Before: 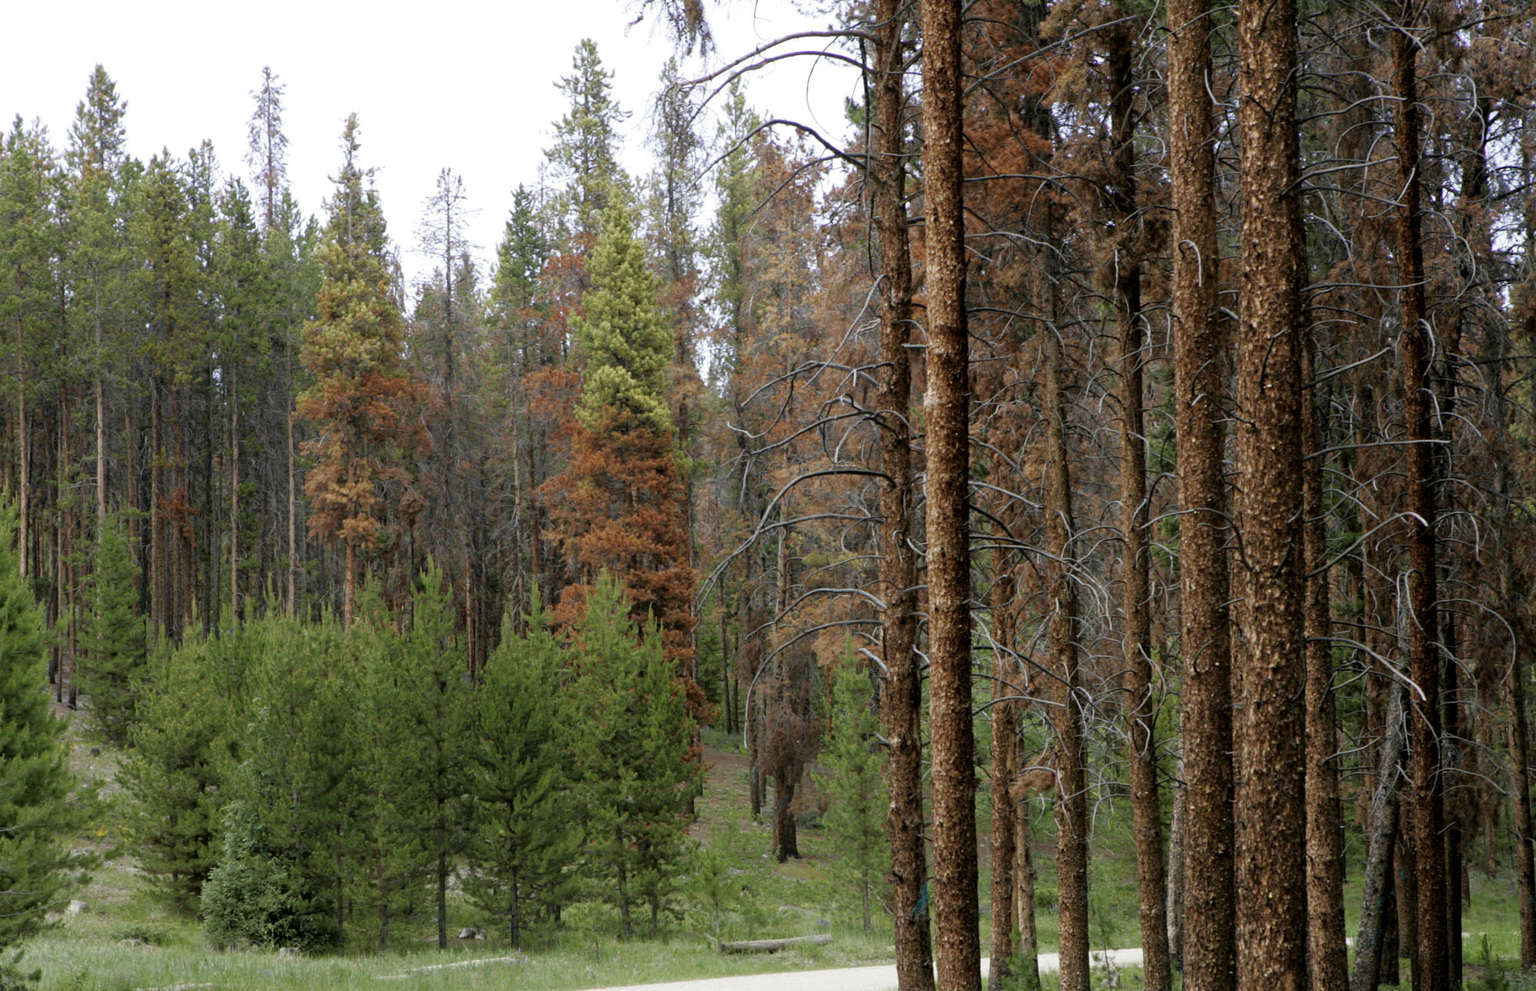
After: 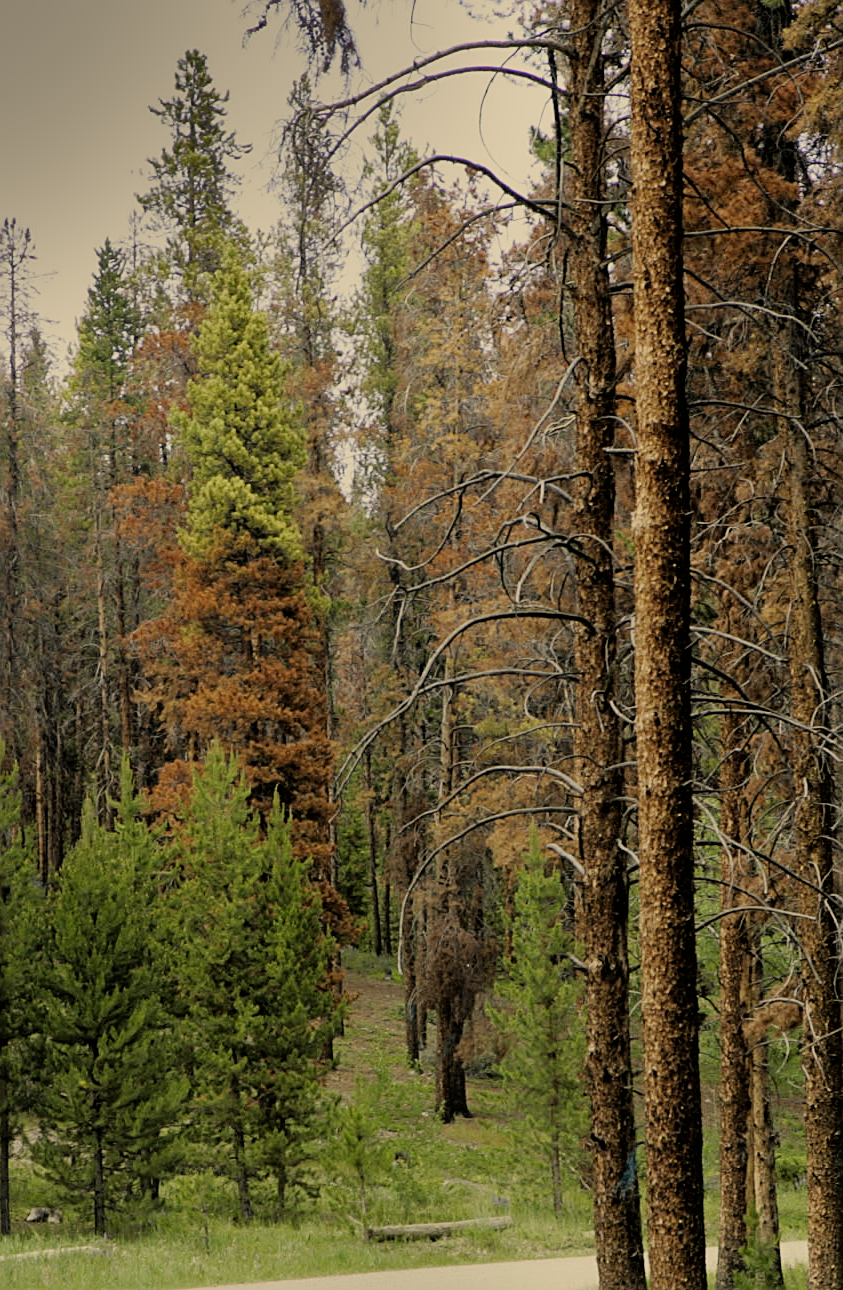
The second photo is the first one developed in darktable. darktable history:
sharpen: on, module defaults
crop: left 28.583%, right 29.231%
white balance: emerald 1
shadows and highlights: shadows 20.91, highlights -82.73, soften with gaussian
filmic rgb: black relative exposure -7.15 EV, white relative exposure 5.36 EV, hardness 3.02, color science v6 (2022)
color correction: highlights a* 2.72, highlights b* 22.8
